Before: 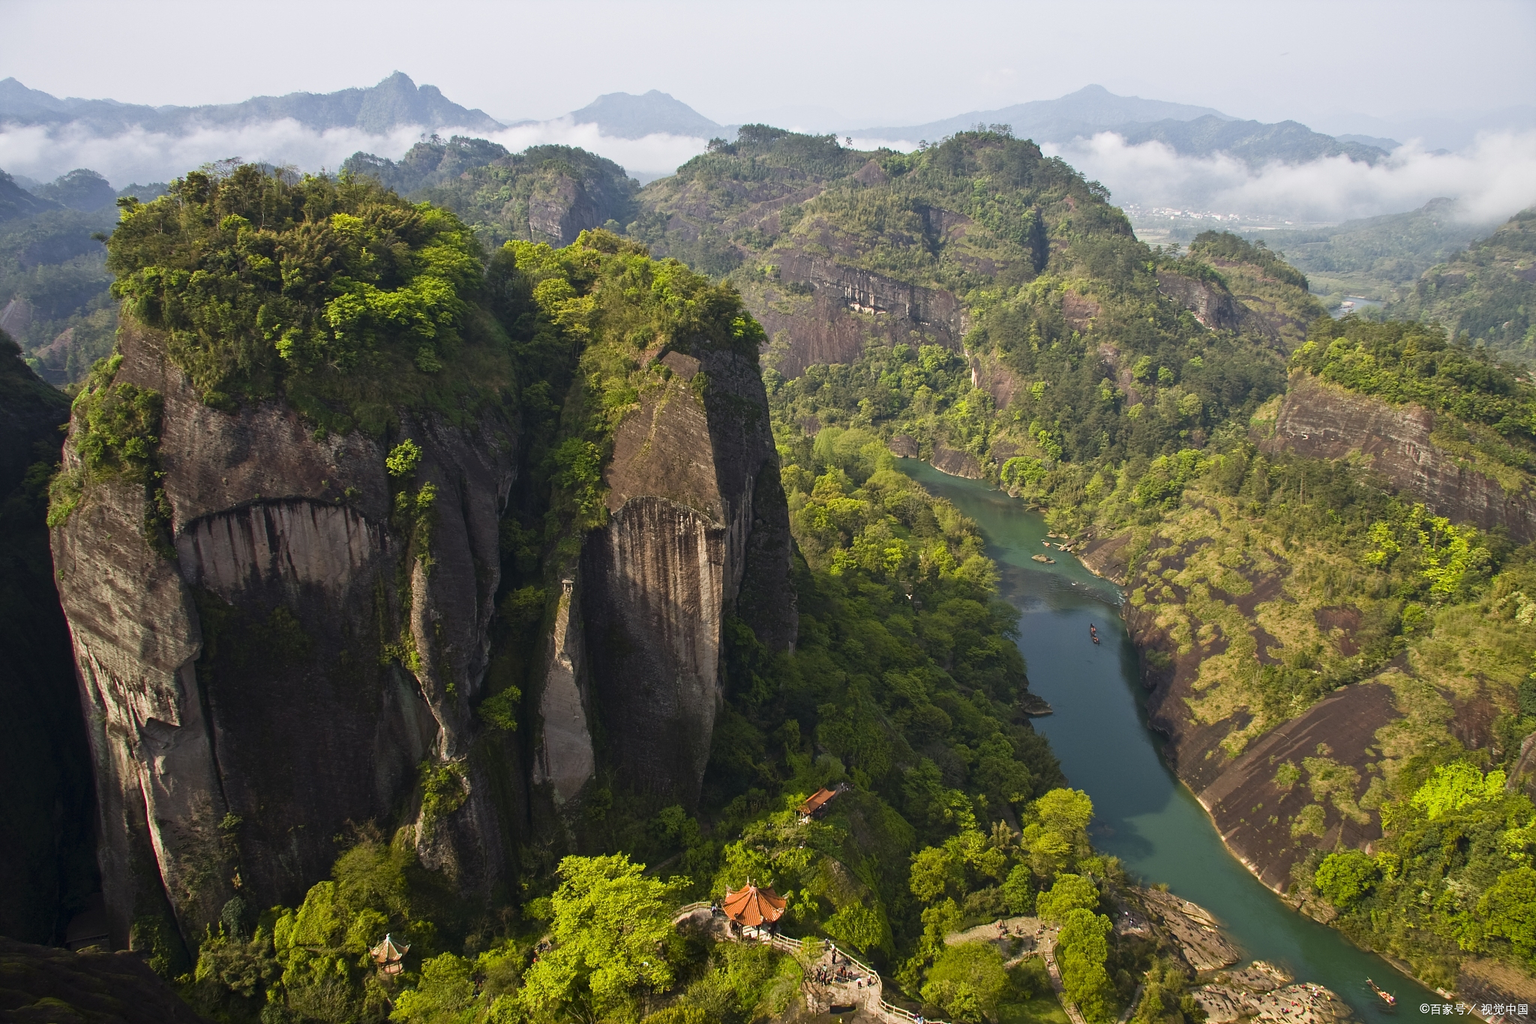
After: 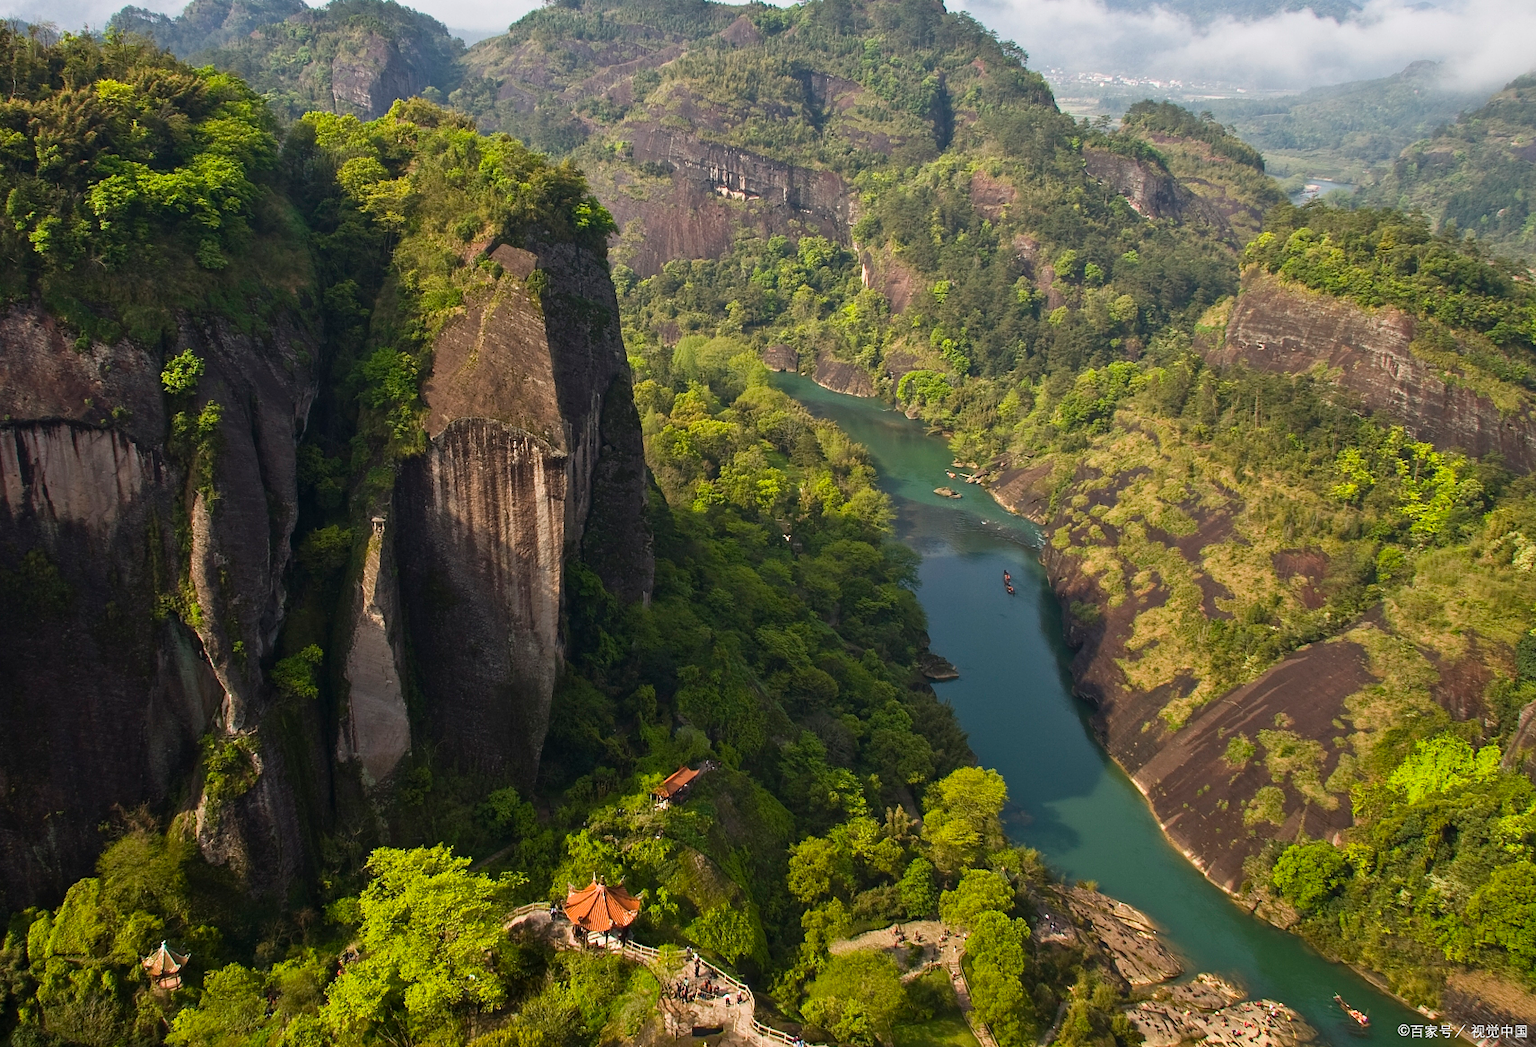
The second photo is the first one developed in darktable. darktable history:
crop: left 16.363%, top 14.395%
